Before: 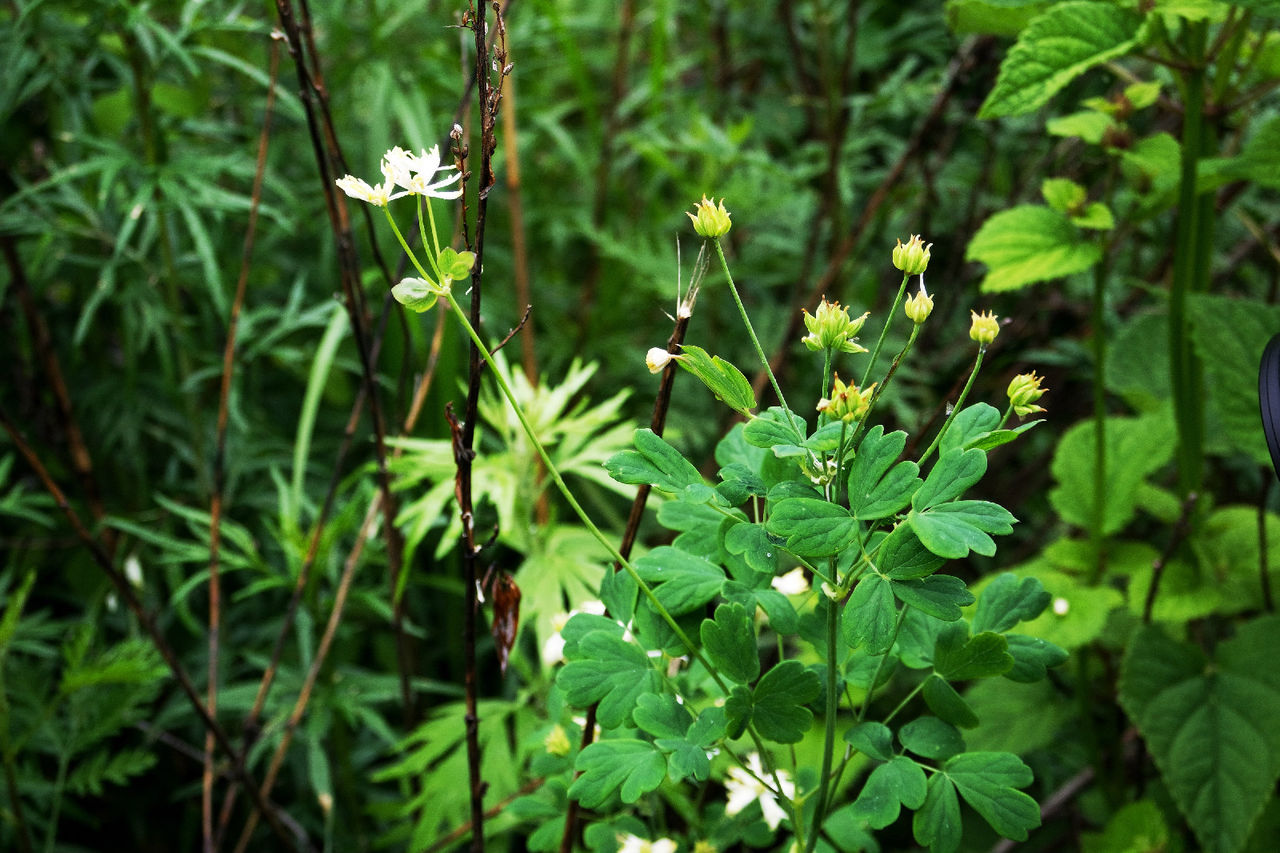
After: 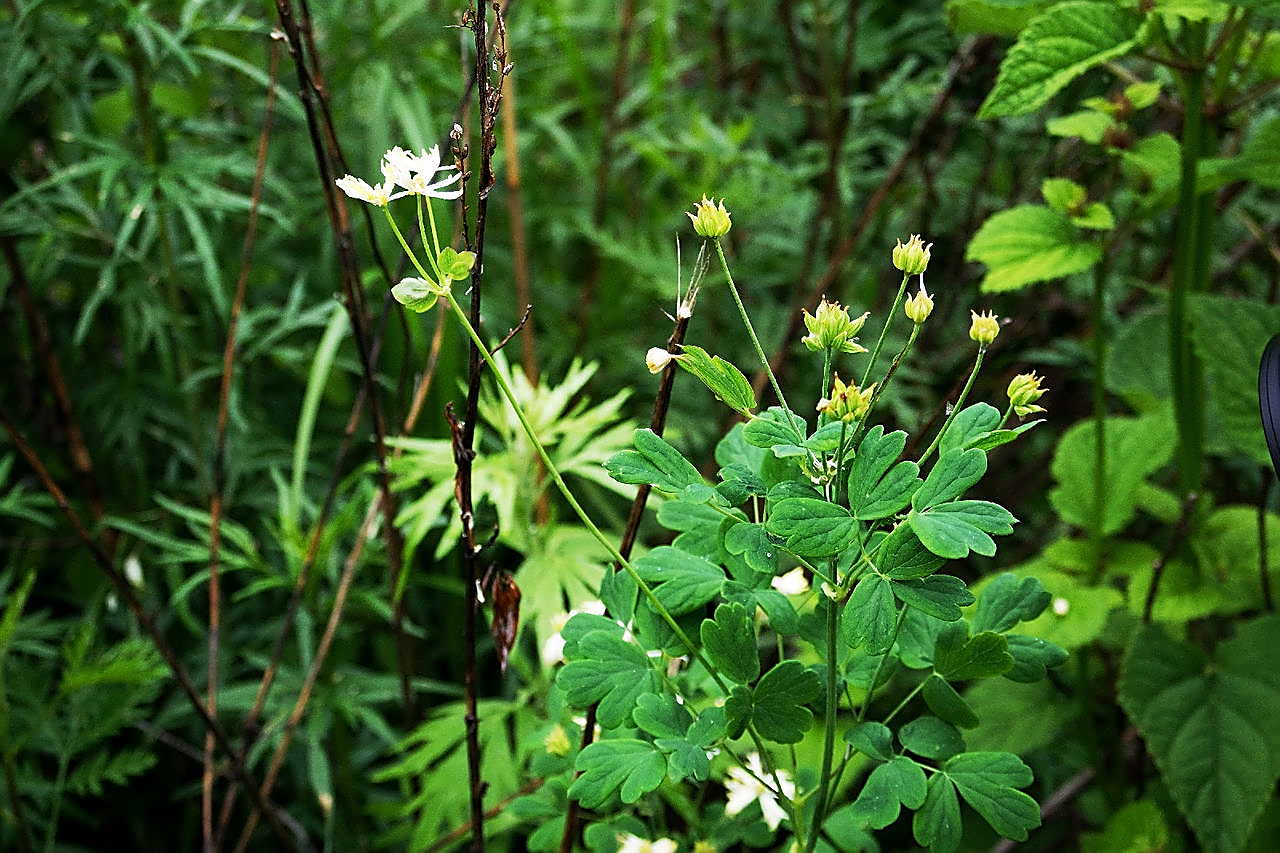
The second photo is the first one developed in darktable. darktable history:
sharpen: radius 1.429, amount 1.264, threshold 0.809
